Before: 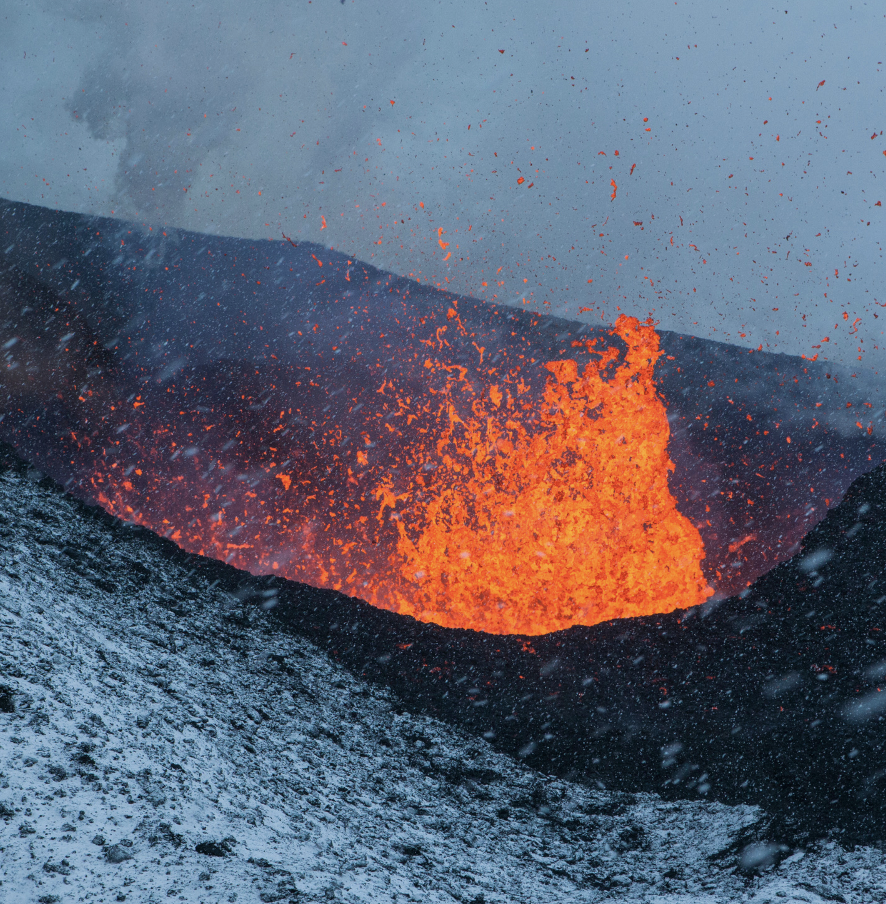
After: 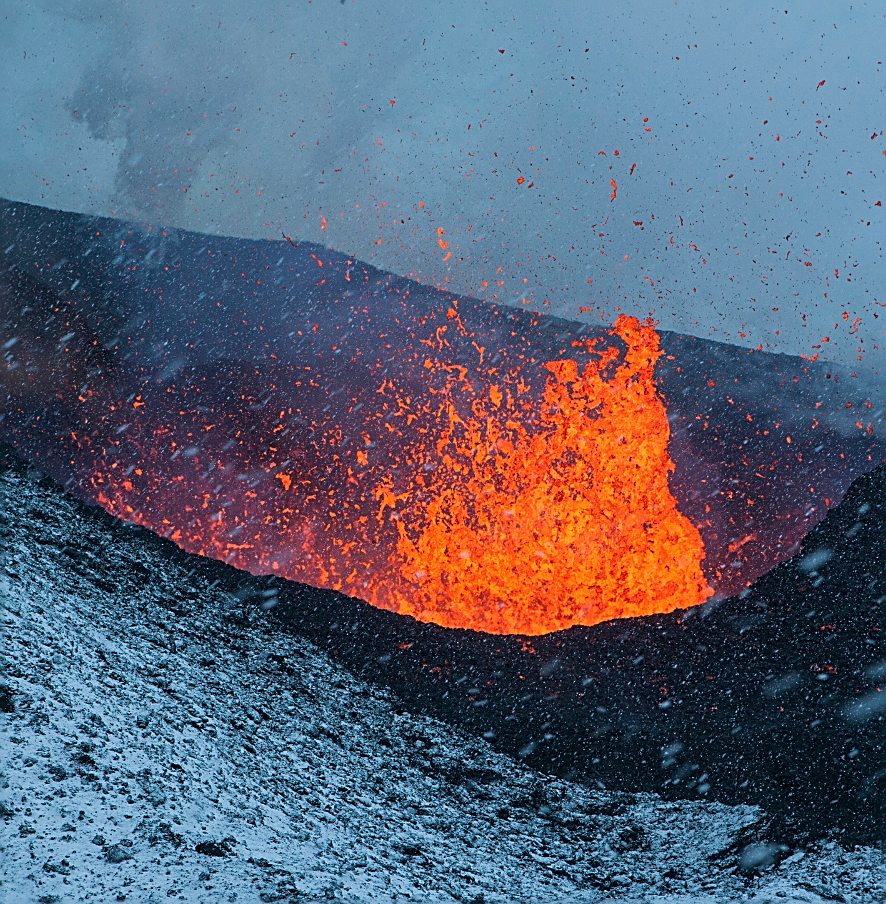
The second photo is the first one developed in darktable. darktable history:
sharpen: amount 0.897
velvia: strength 14.65%
